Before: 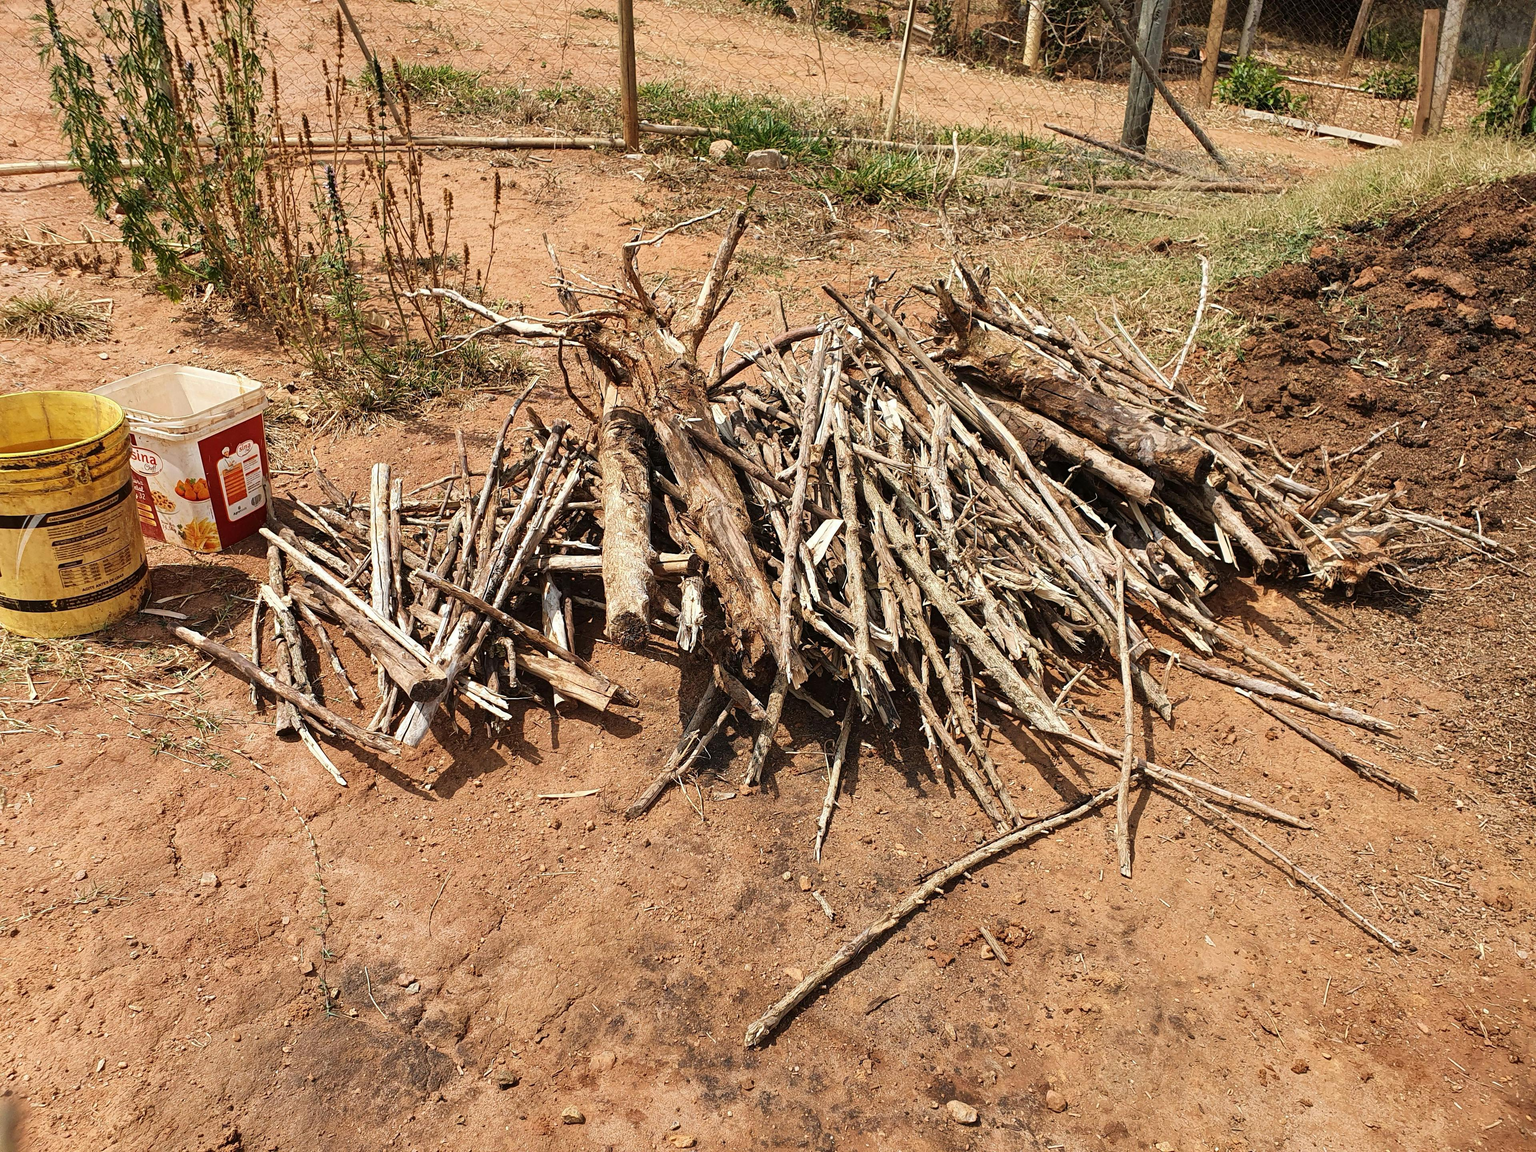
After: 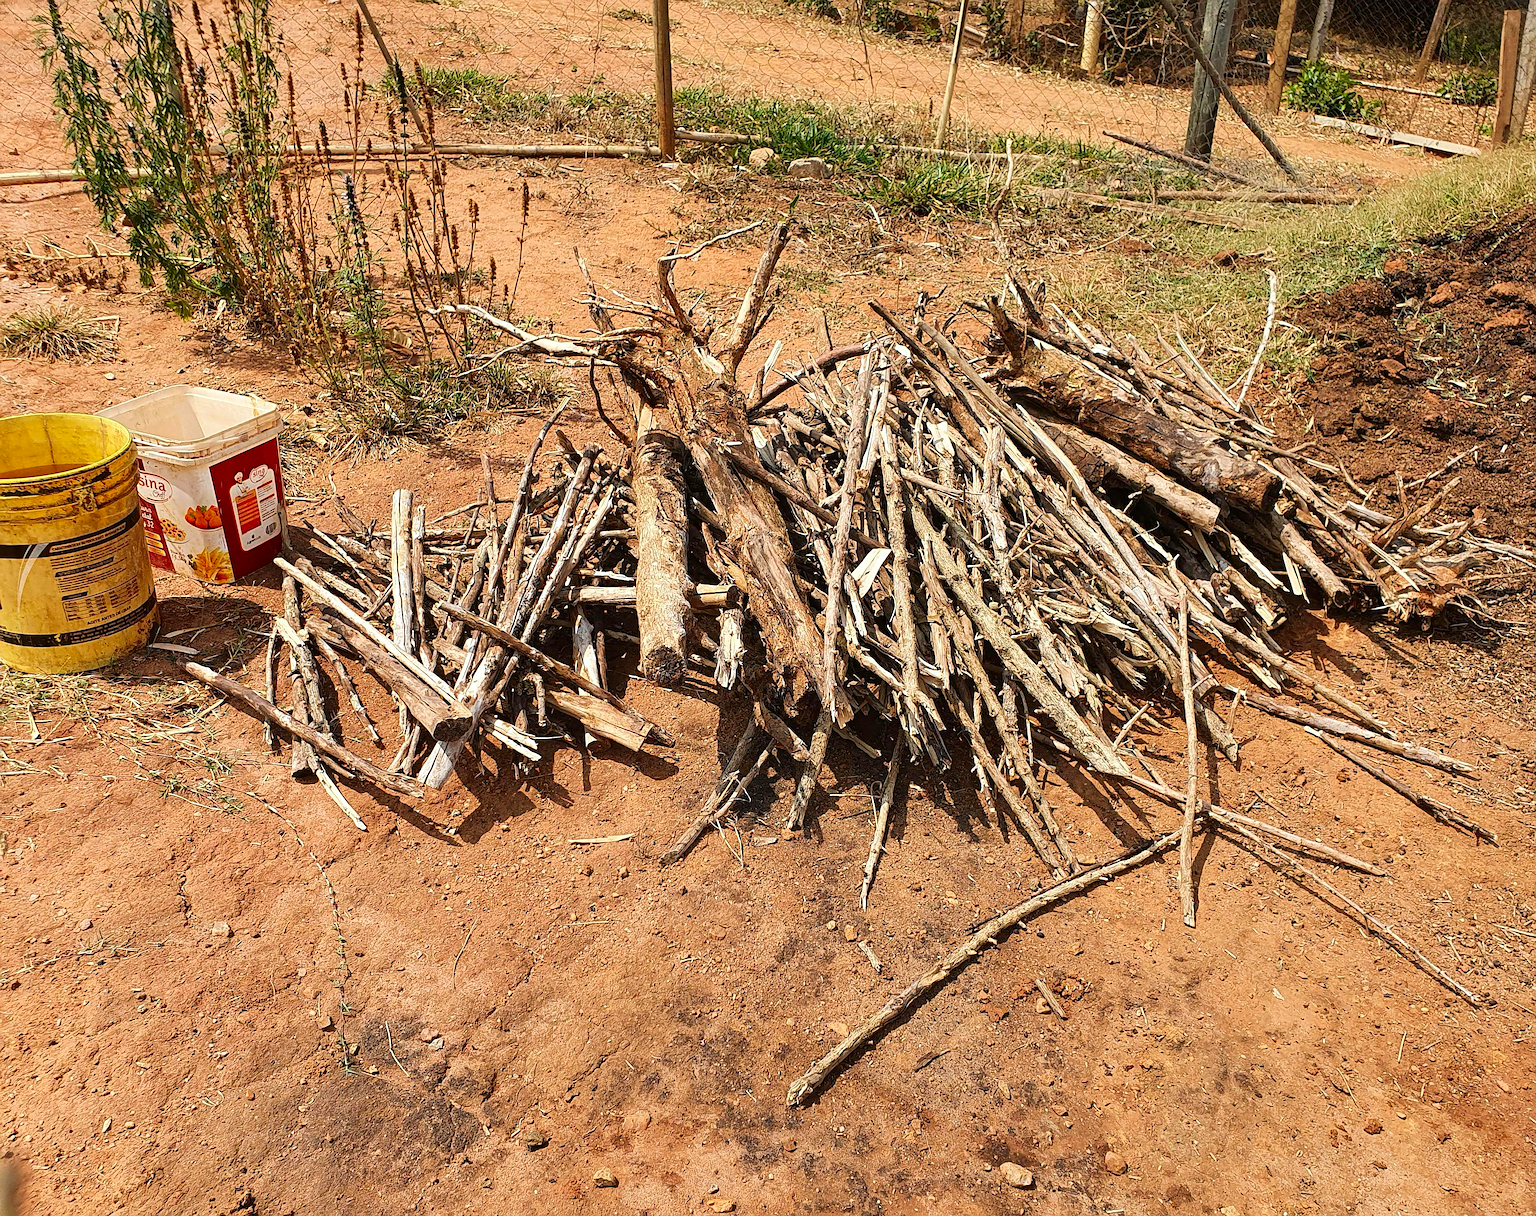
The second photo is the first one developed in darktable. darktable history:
sharpen: on, module defaults
tone equalizer: edges refinement/feathering 500, mask exposure compensation -1.57 EV, preserve details no
crop and rotate: left 0%, right 5.3%
contrast brightness saturation: contrast 0.093, saturation 0.271
